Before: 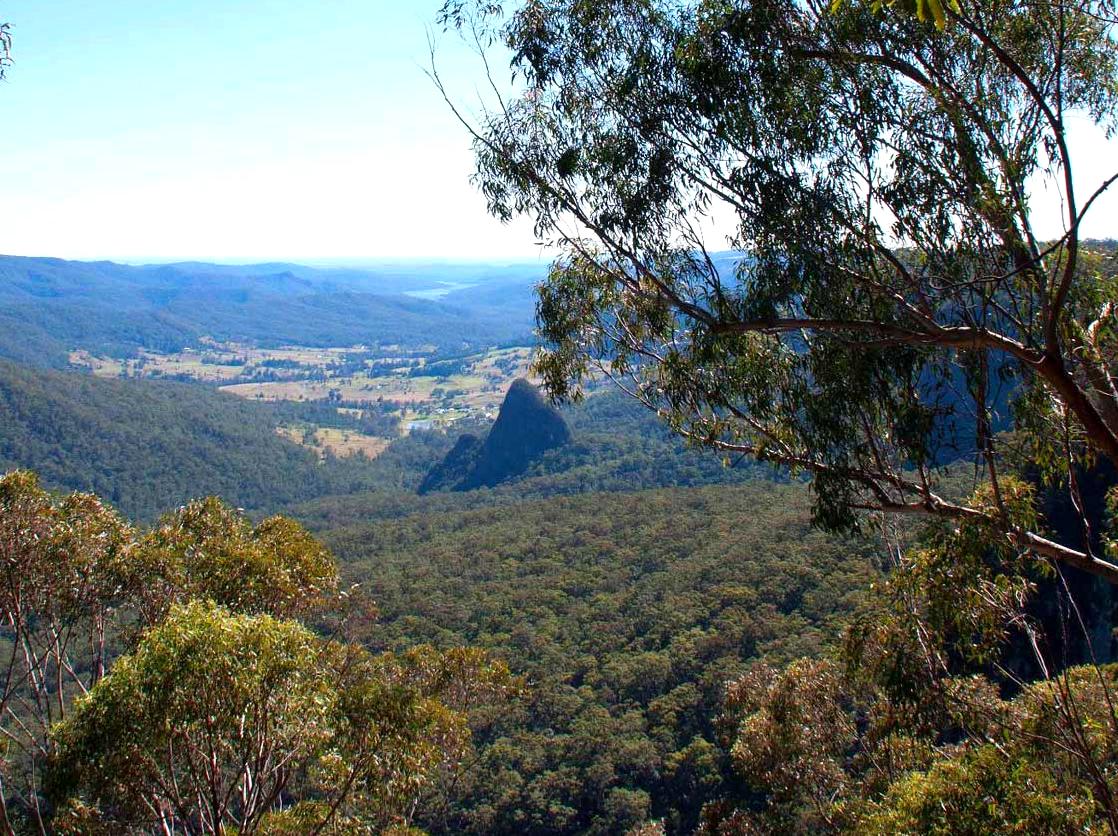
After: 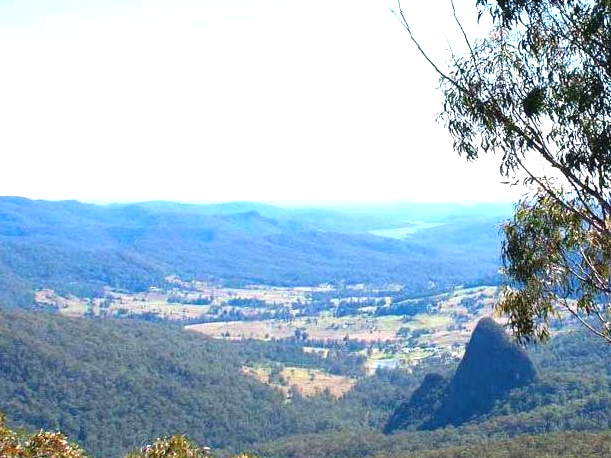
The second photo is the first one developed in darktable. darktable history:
crop and rotate: left 3.047%, top 7.509%, right 42.236%, bottom 37.598%
exposure: black level correction -0.002, exposure 0.54 EV, compensate highlight preservation false
